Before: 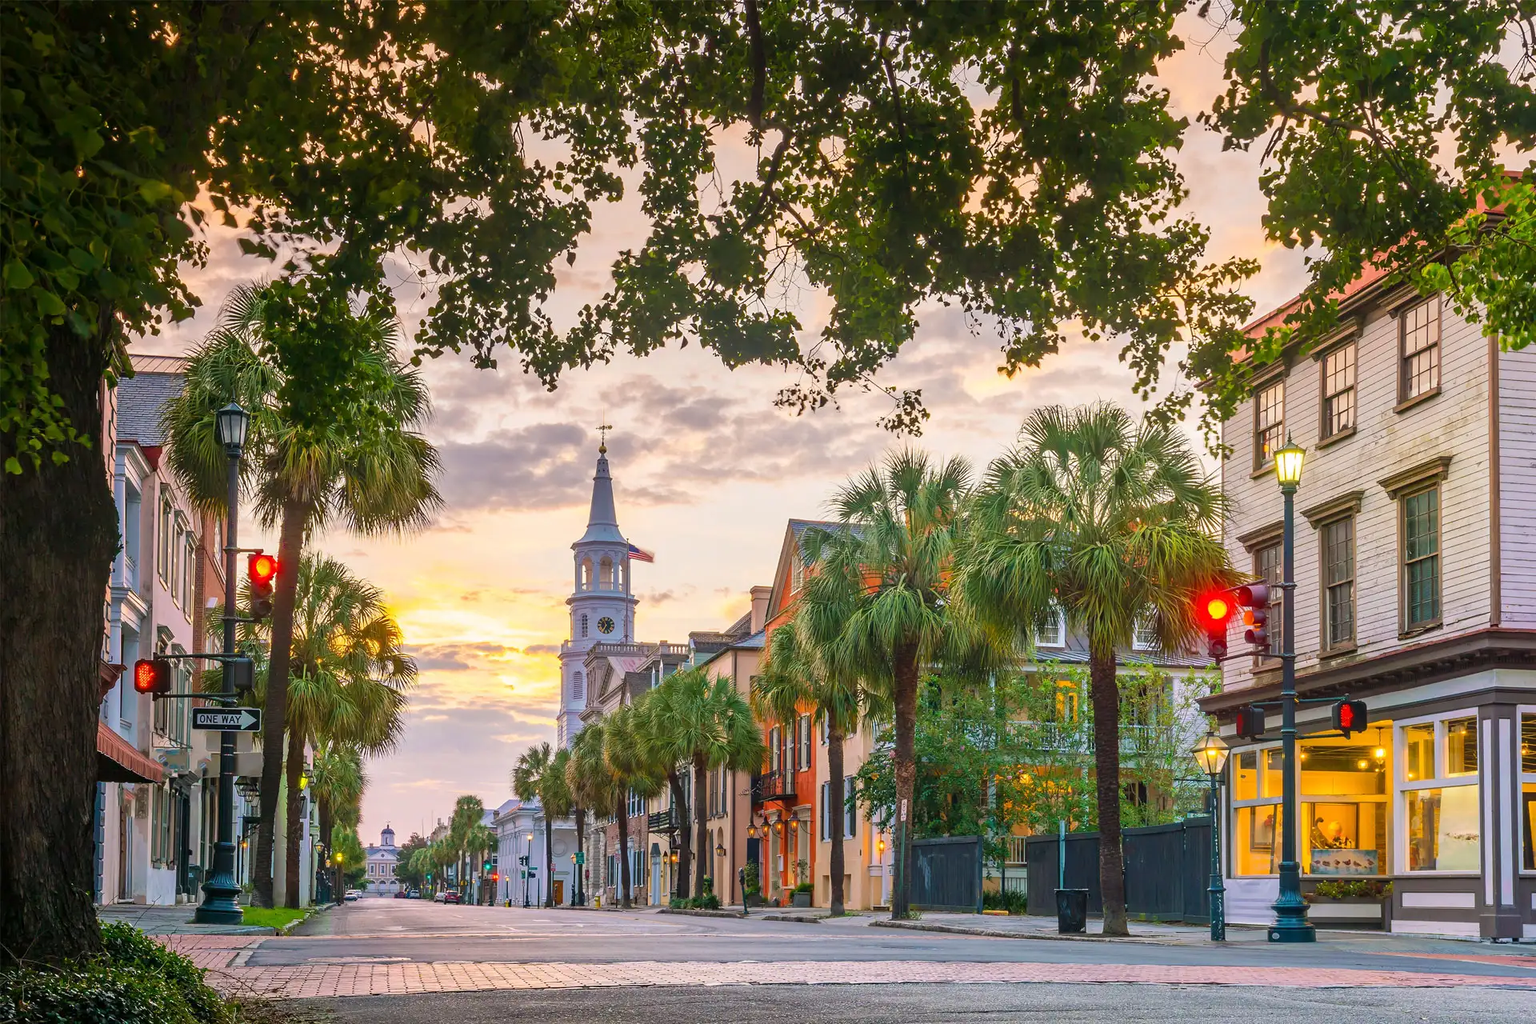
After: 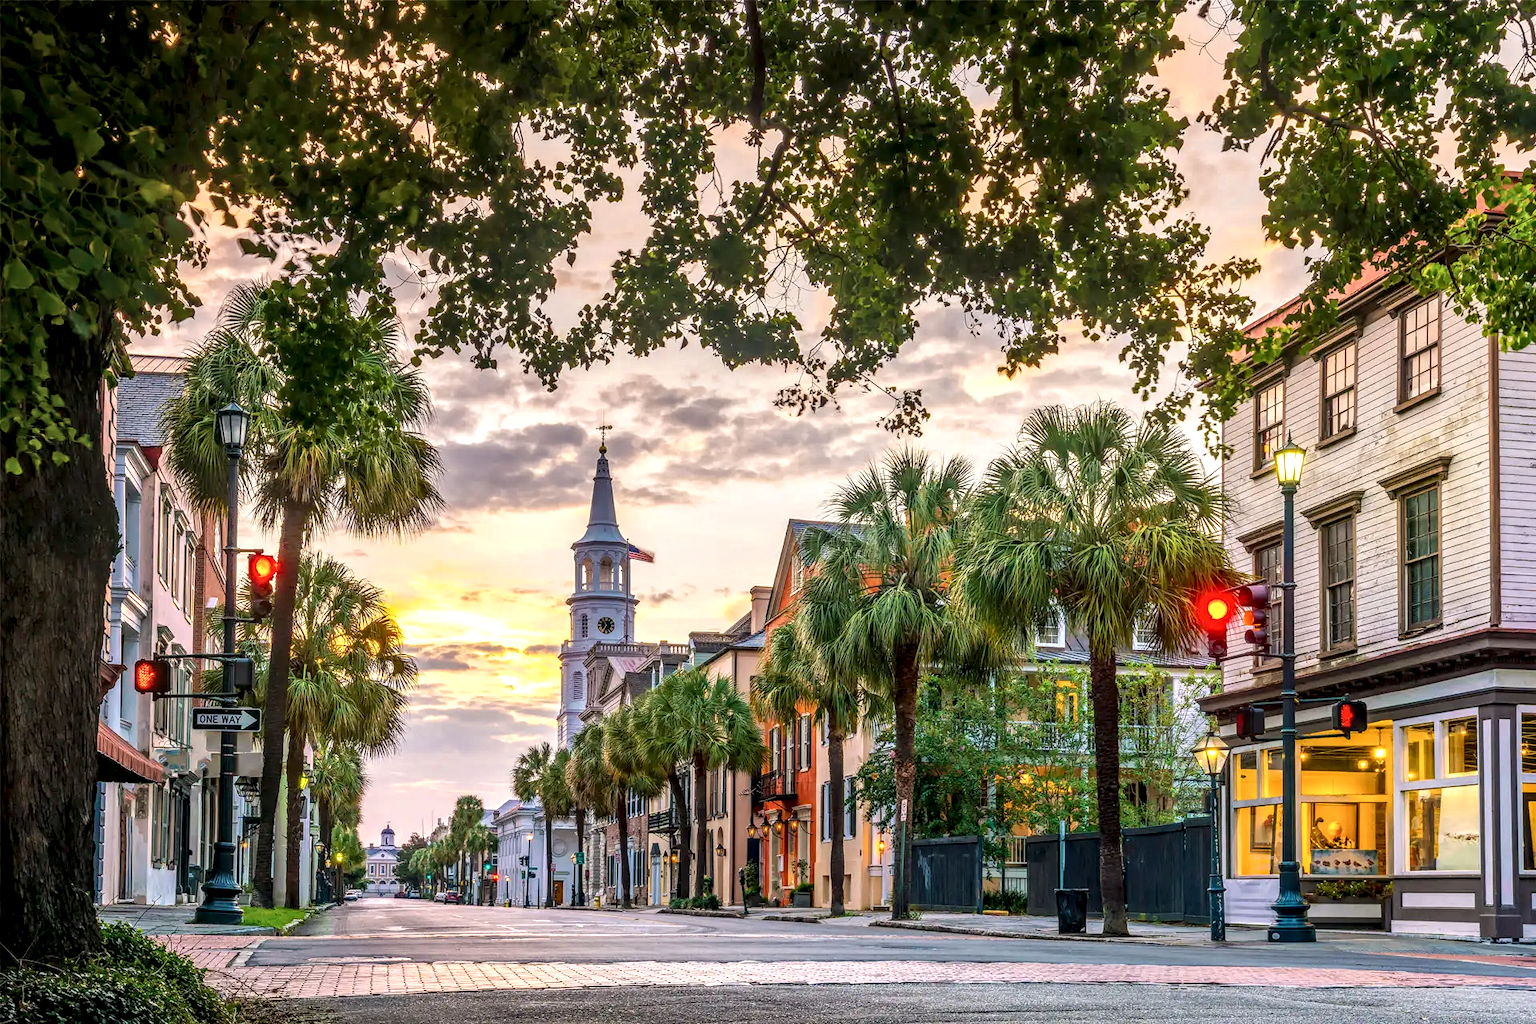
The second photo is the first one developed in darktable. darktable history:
local contrast: highlights 5%, shadows 5%, detail 181%
